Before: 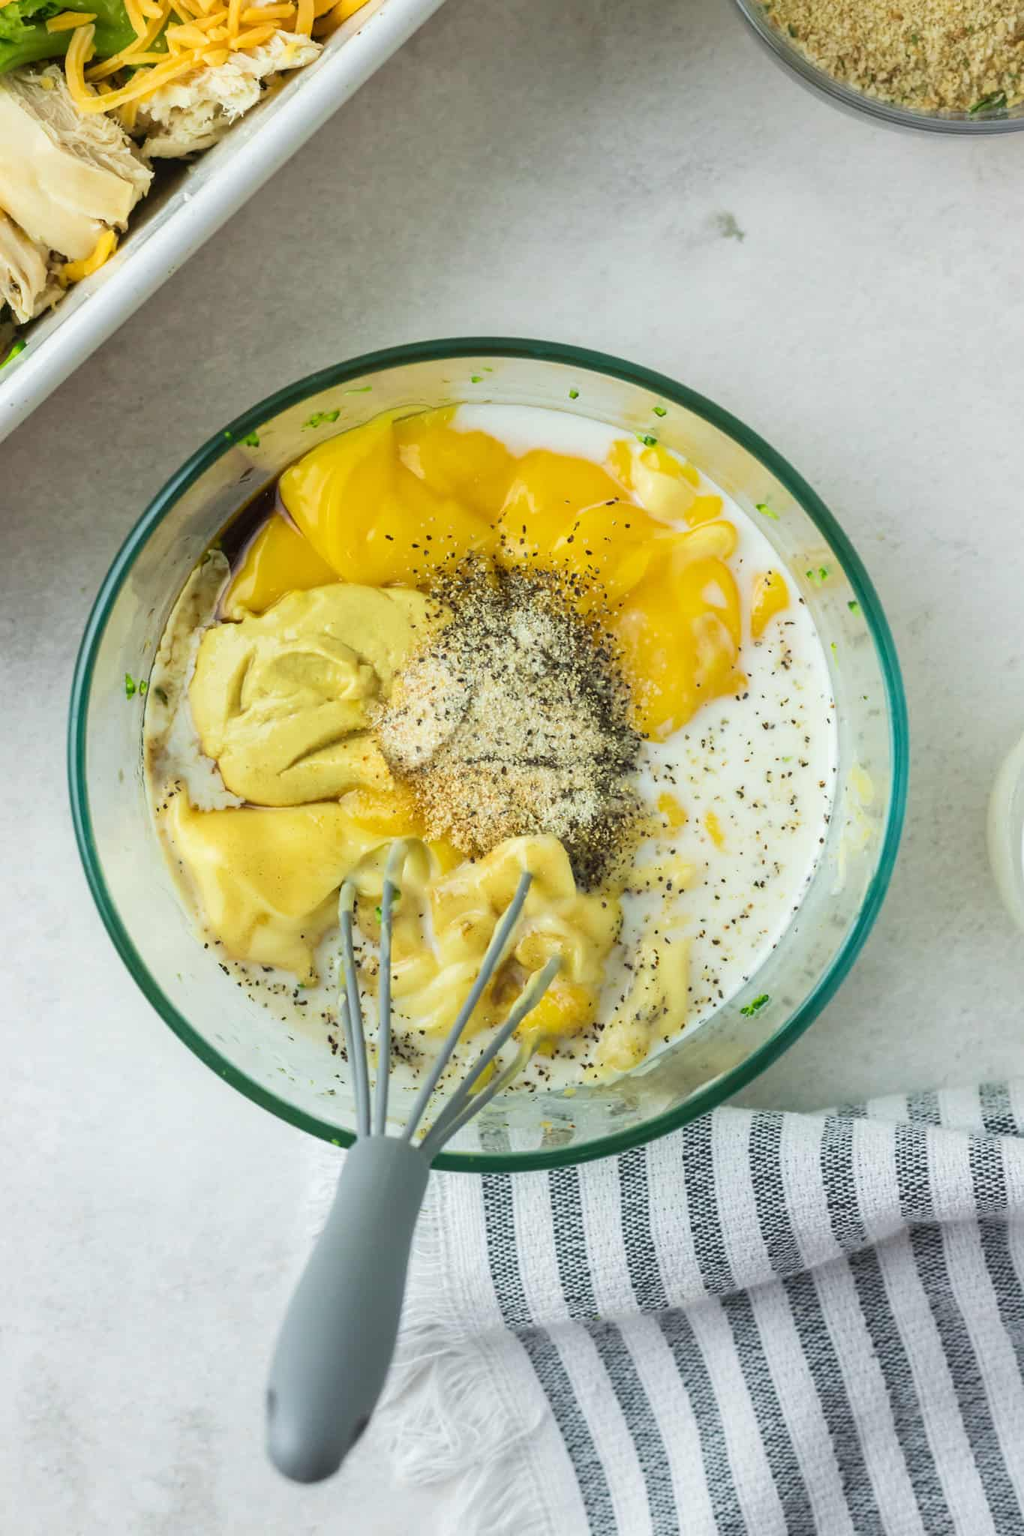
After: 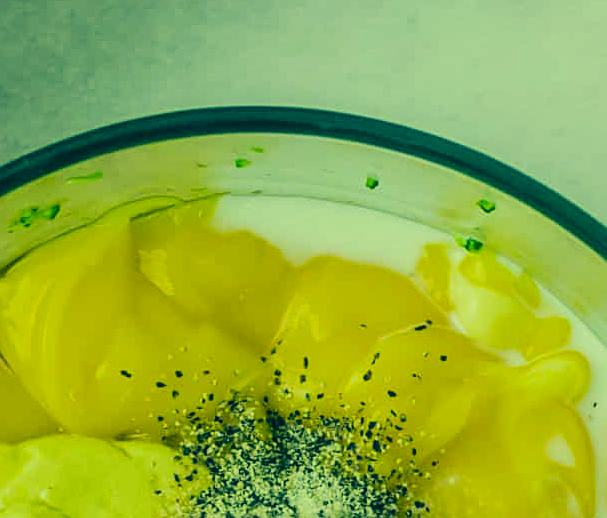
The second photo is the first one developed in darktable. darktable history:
exposure: compensate highlight preservation false
crop: left 28.82%, top 16.794%, right 26.651%, bottom 57.89%
levels: levels [0.026, 0.507, 0.987]
local contrast: on, module defaults
sharpen: on, module defaults
color correction: highlights a* -15.43, highlights b* 39.94, shadows a* -39.61, shadows b* -26.27
filmic rgb: black relative exposure -8.03 EV, white relative exposure 3.9 EV, hardness 4.26
